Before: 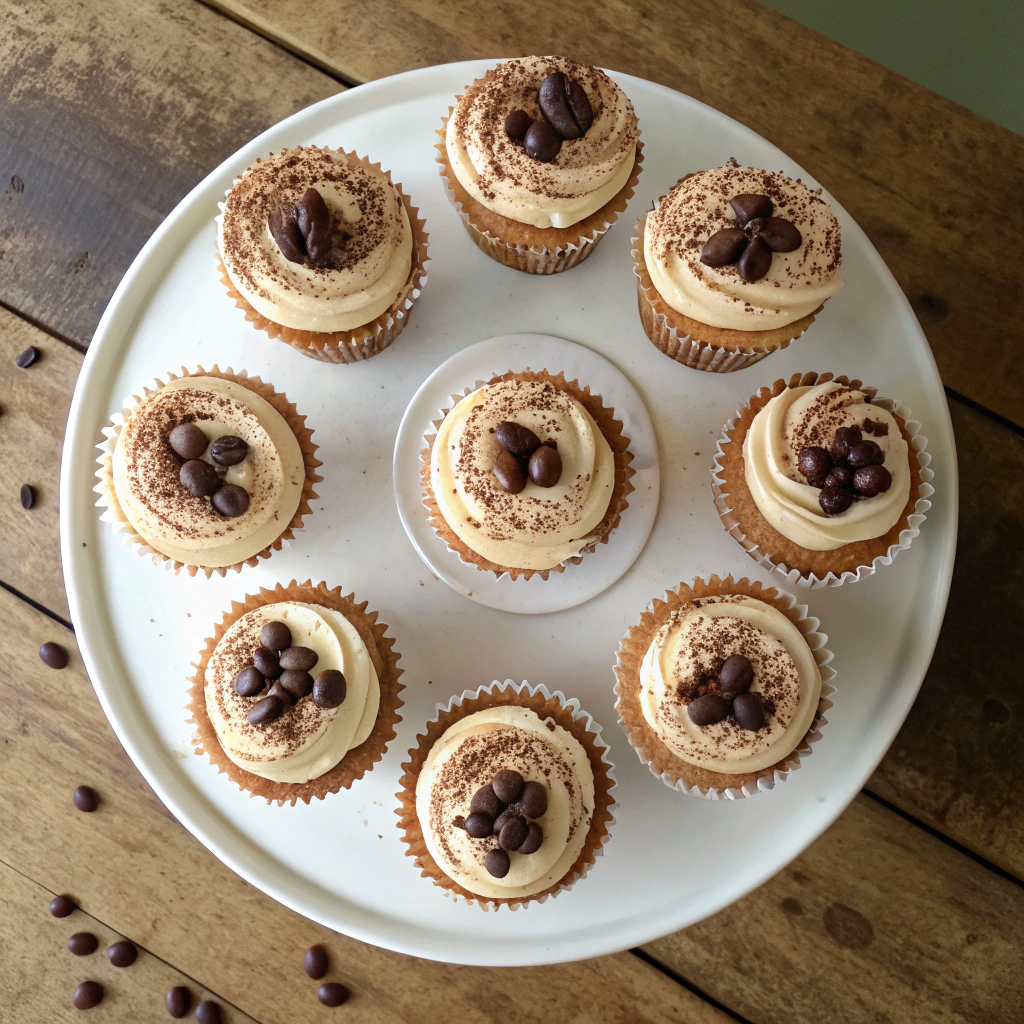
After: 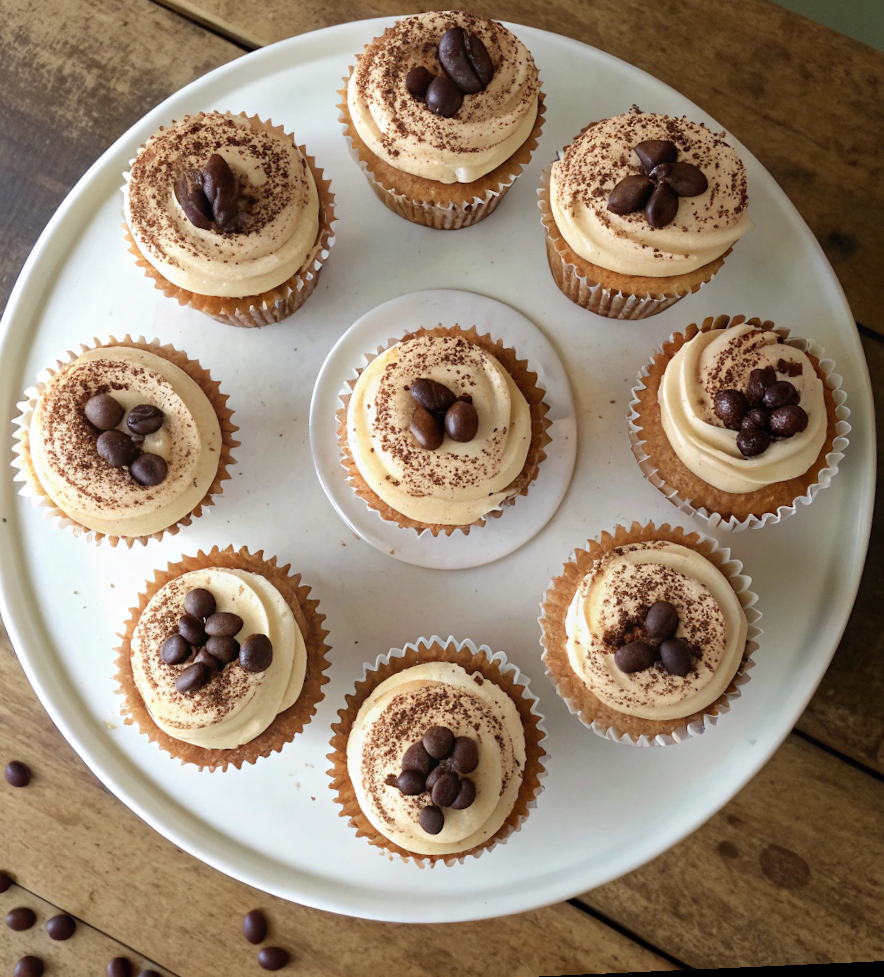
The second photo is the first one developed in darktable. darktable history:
rotate and perspective: rotation -2.56°, automatic cropping off
crop: left 9.807%, top 6.259%, right 7.334%, bottom 2.177%
